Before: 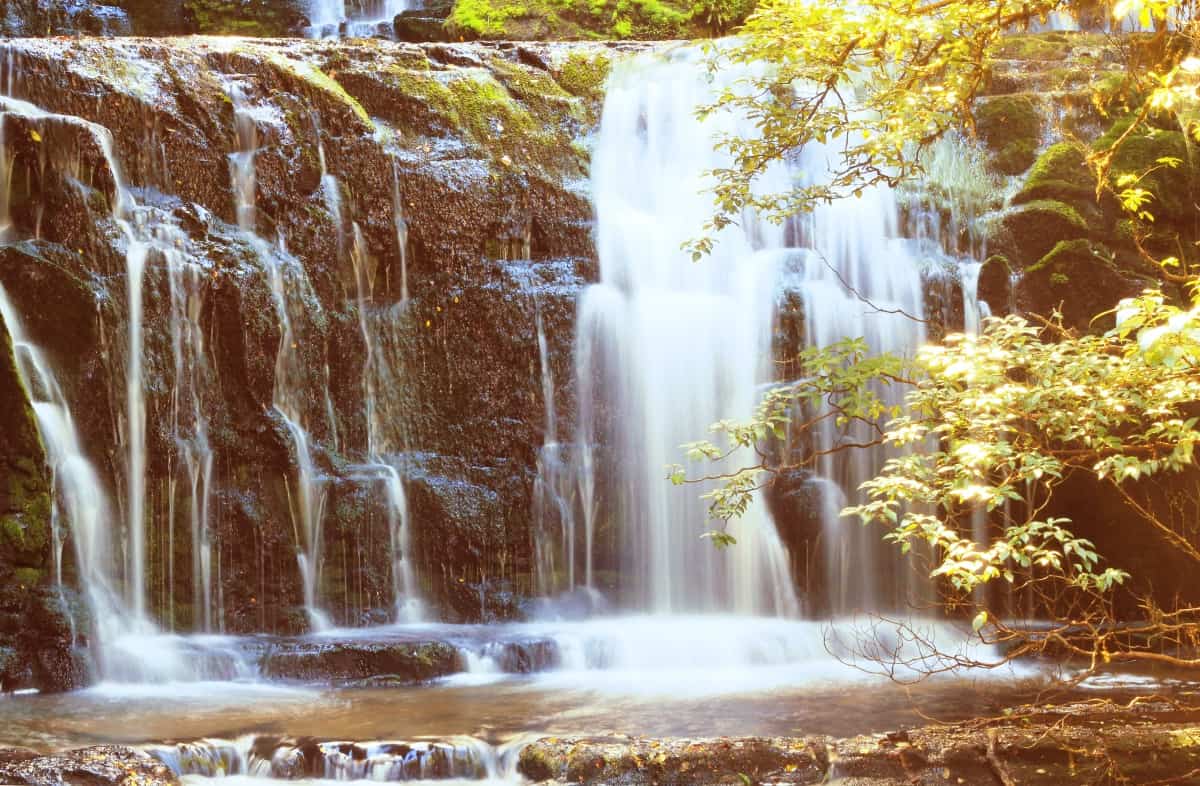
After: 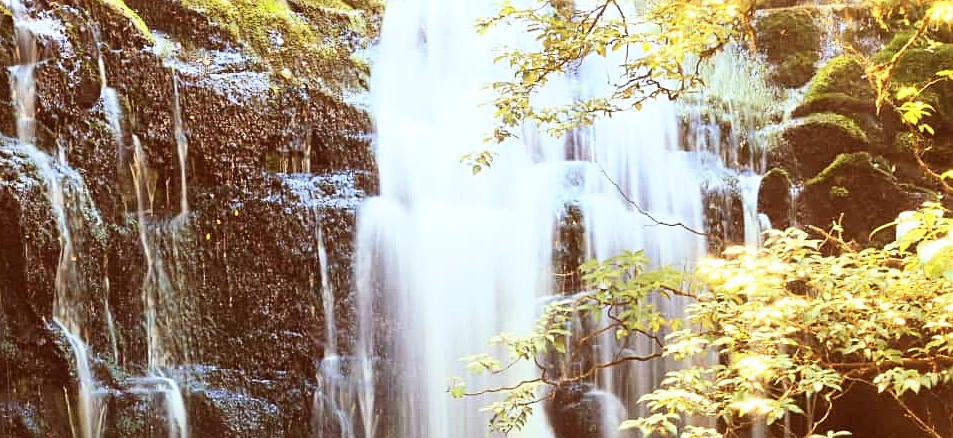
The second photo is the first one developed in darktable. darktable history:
sharpen: on, module defaults
contrast brightness saturation: contrast 0.244, brightness 0.092
crop: left 18.406%, top 11.119%, right 2.17%, bottom 33.049%
